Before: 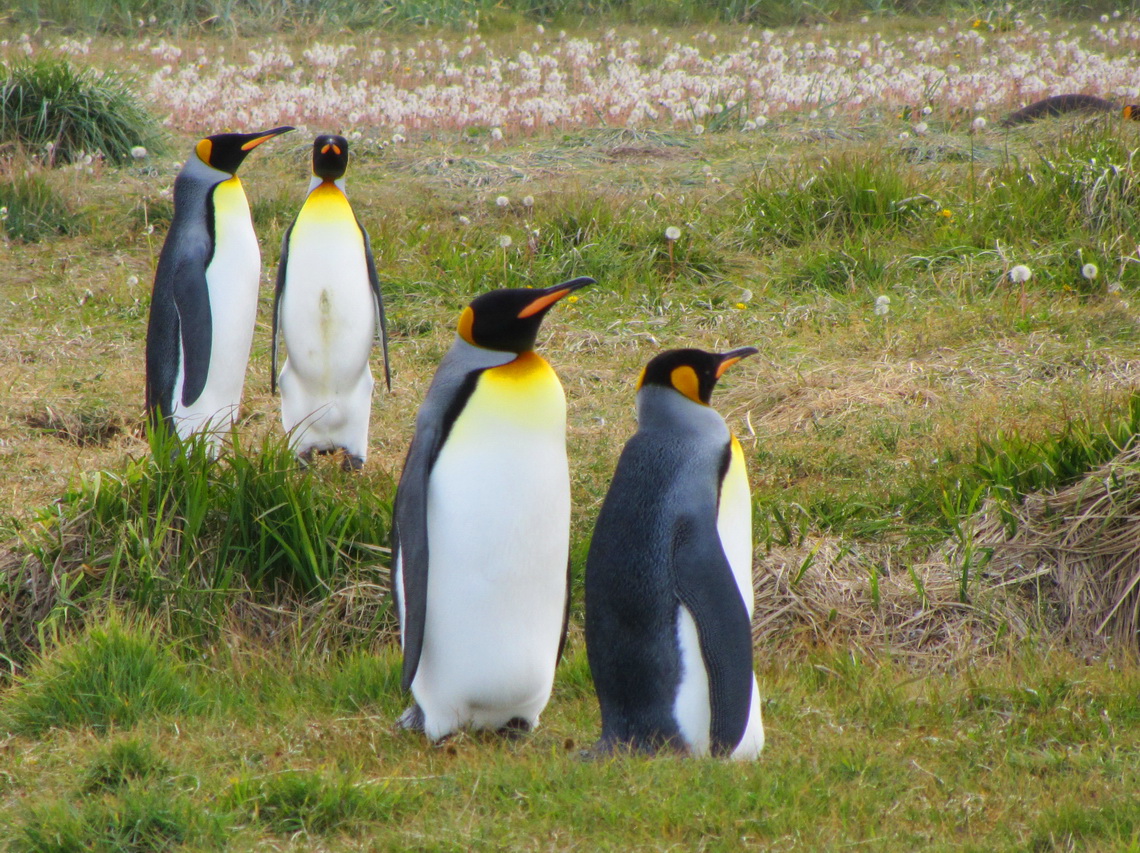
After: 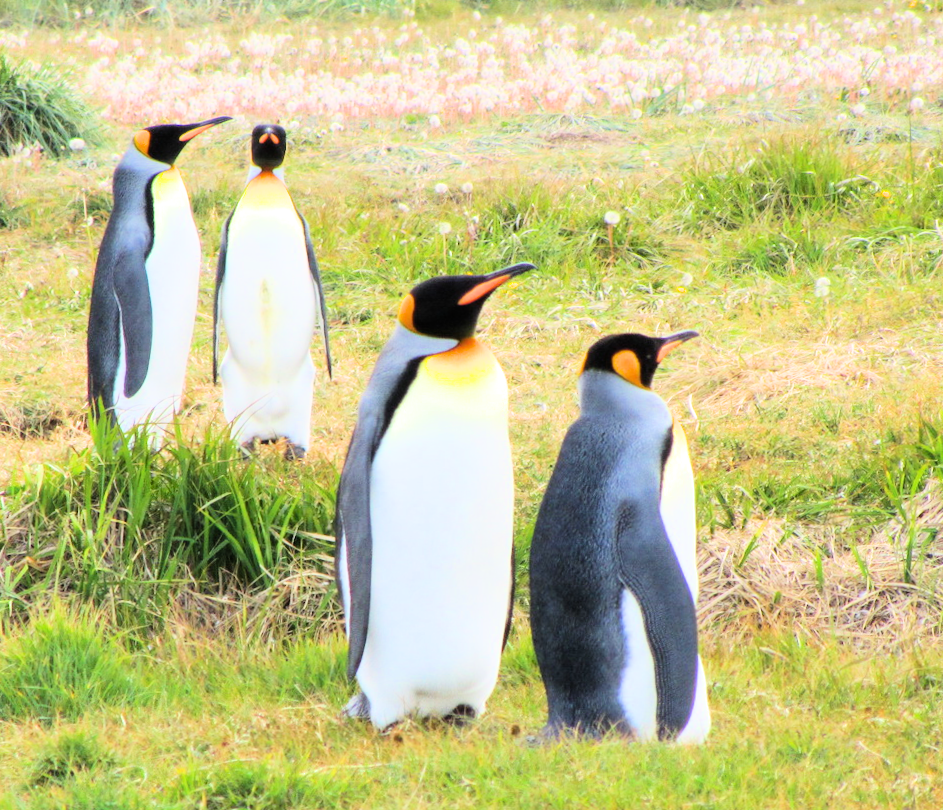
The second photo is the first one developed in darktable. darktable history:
filmic rgb: black relative exposure -7.5 EV, white relative exposure 4.99 EV, hardness 3.33, contrast 1.297, color science v6 (2022)
exposure: black level correction 0, exposure 1.579 EV, compensate highlight preservation false
crop and rotate: angle 0.795°, left 4.285%, top 0.77%, right 11.45%, bottom 2.403%
